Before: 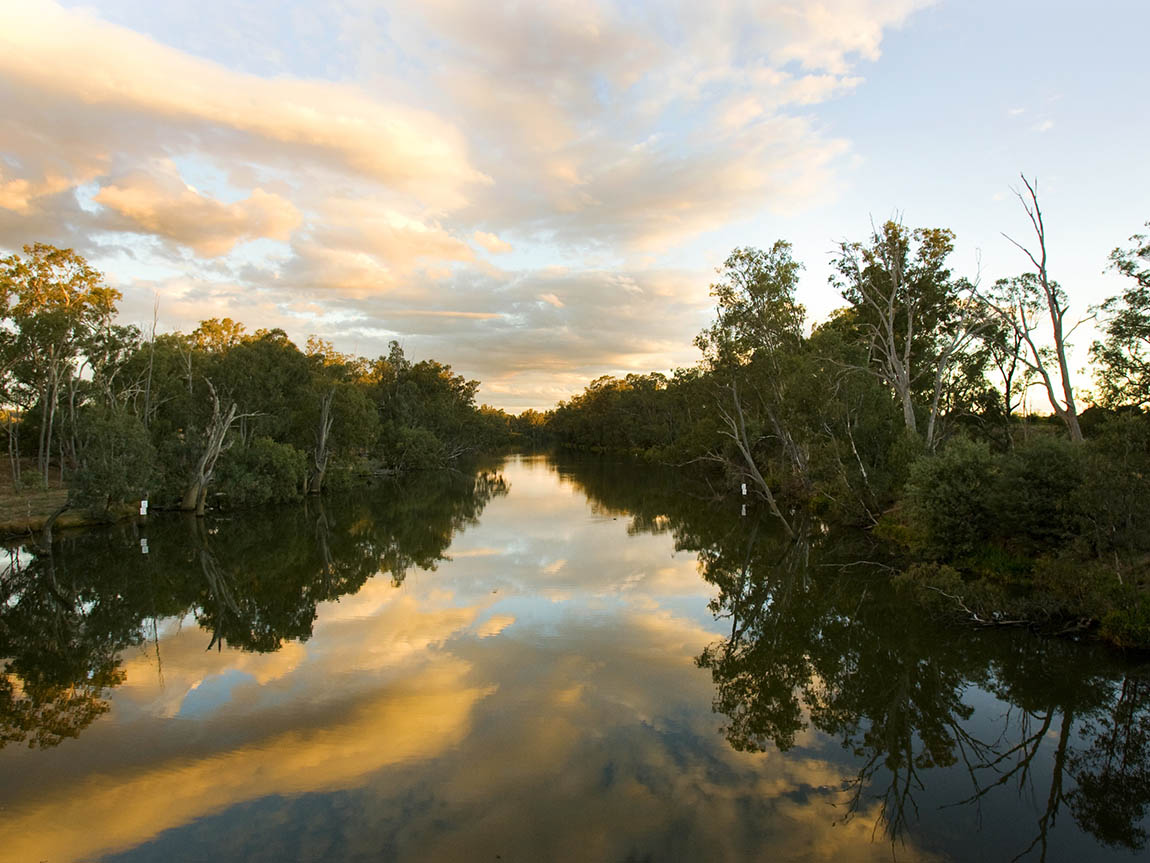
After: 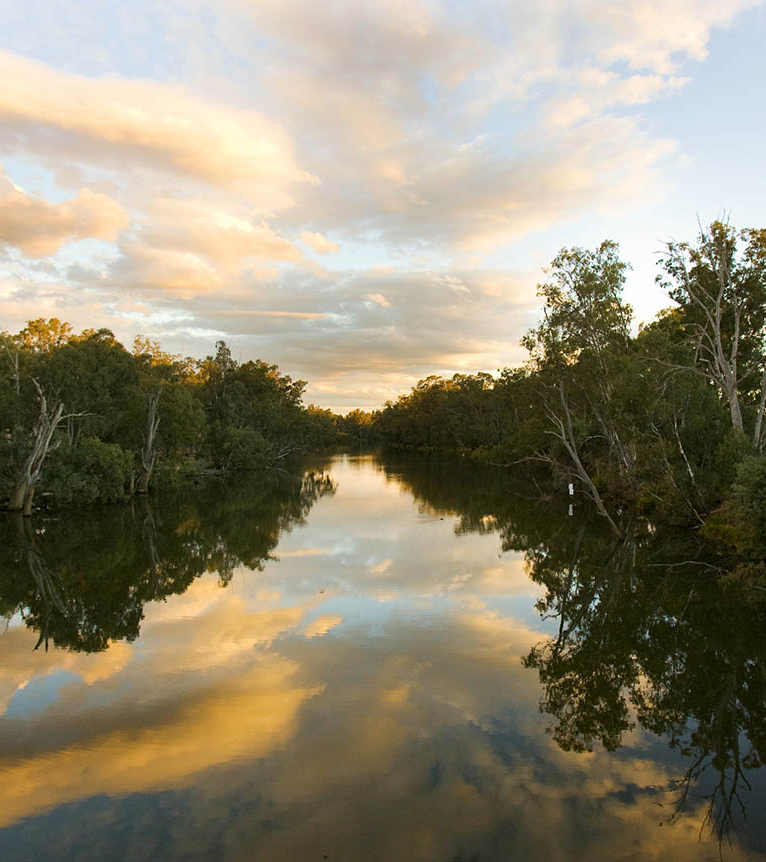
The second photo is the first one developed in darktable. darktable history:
crop and rotate: left 15.055%, right 18.278%
